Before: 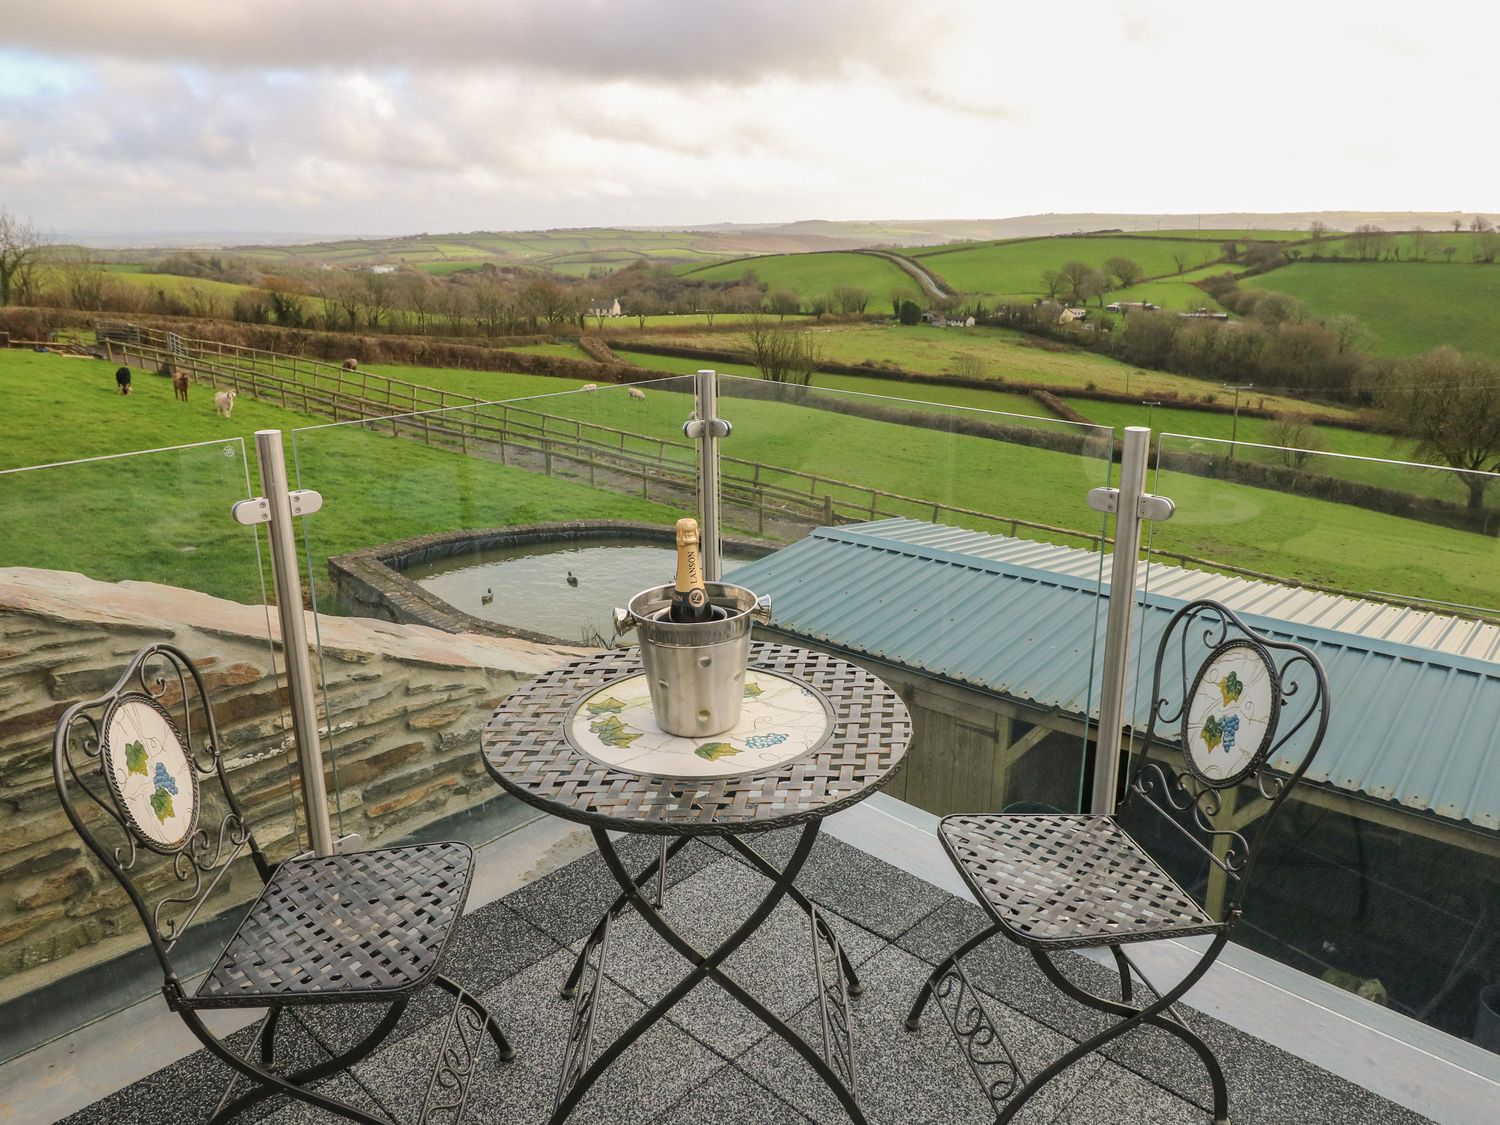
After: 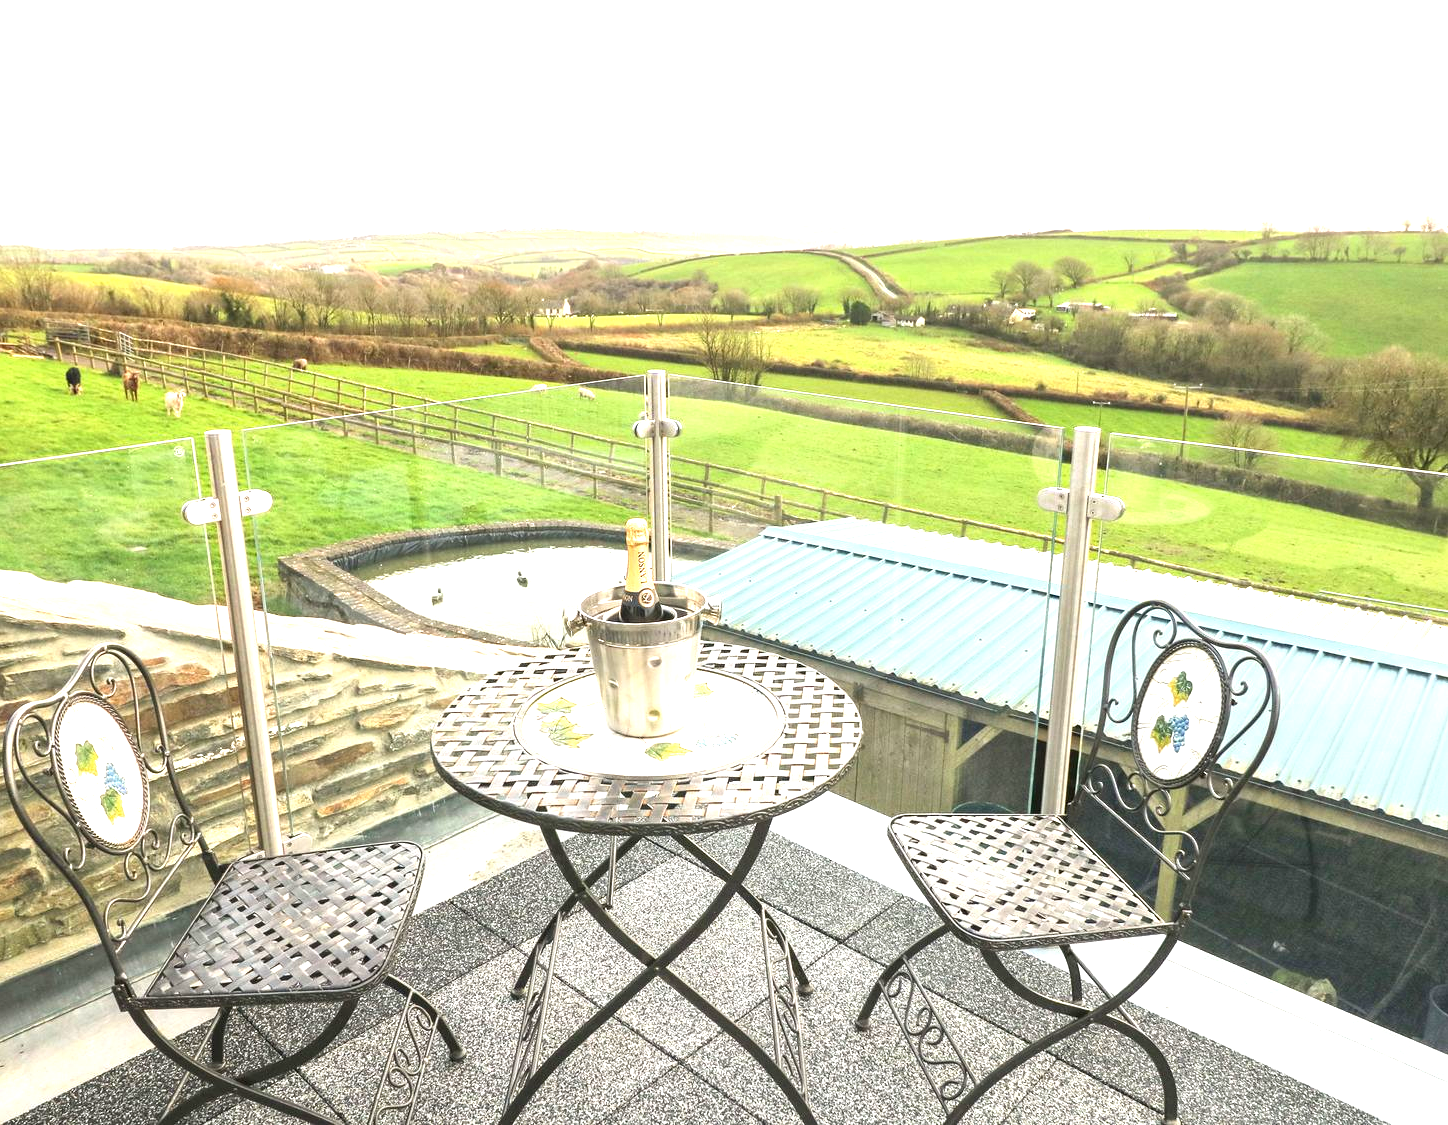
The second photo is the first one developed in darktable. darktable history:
exposure: black level correction 0, exposure 1.746 EV, compensate highlight preservation false
crop and rotate: left 3.435%
